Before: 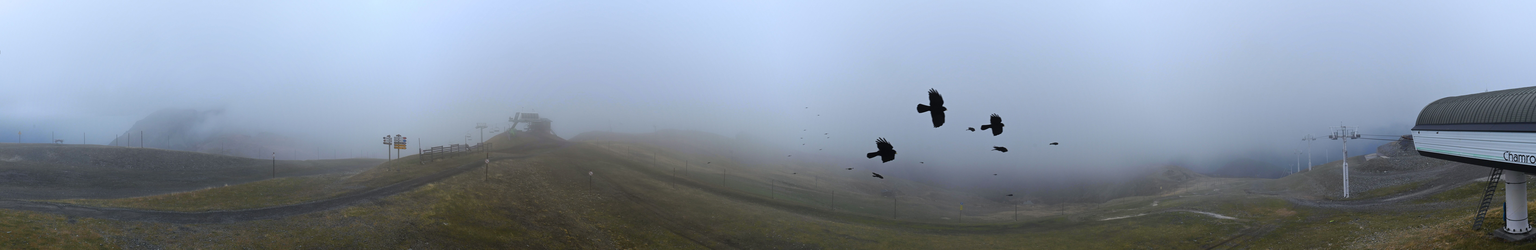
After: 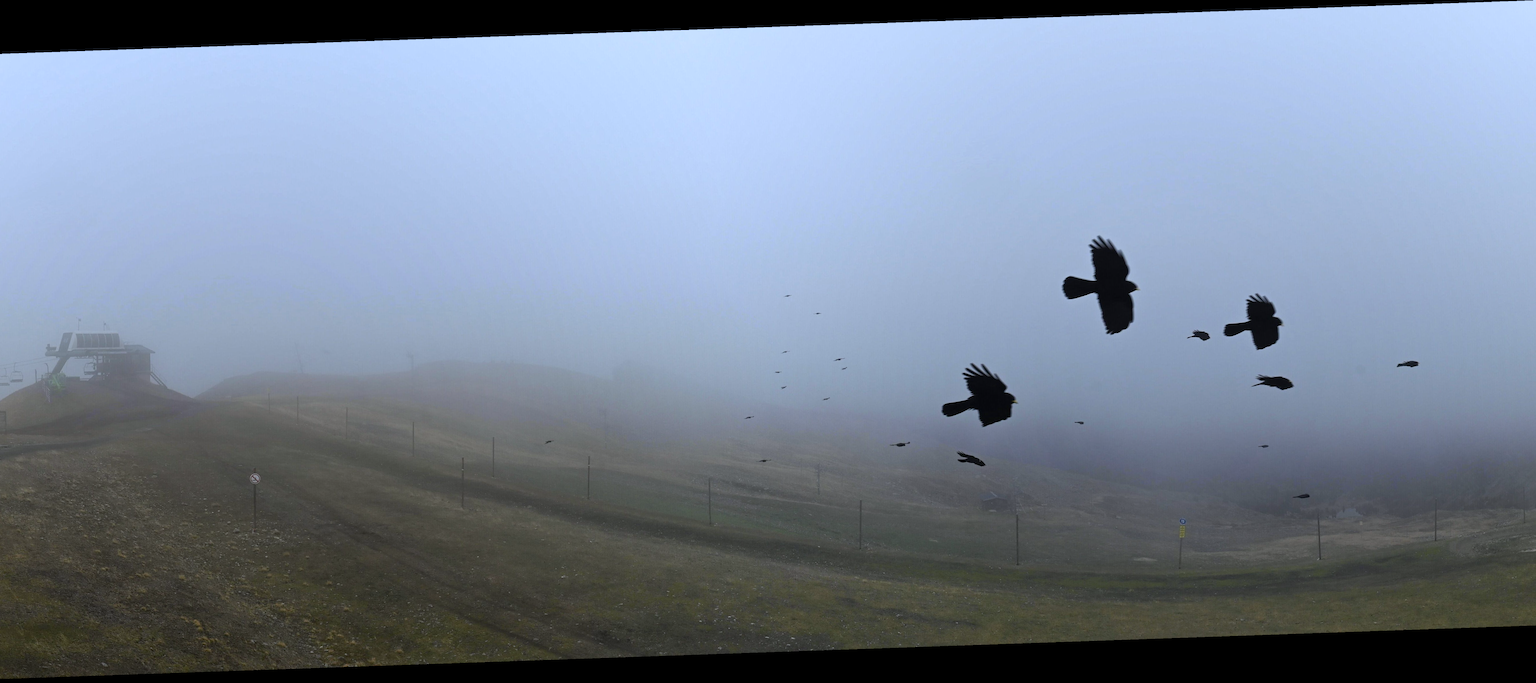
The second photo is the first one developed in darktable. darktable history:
crop: left 31.229%, right 27.105%
rotate and perspective: rotation -2°, crop left 0.022, crop right 0.978, crop top 0.049, crop bottom 0.951
white balance: red 0.98, blue 1.034
local contrast: mode bilateral grid, contrast 20, coarseness 50, detail 120%, midtone range 0.2
